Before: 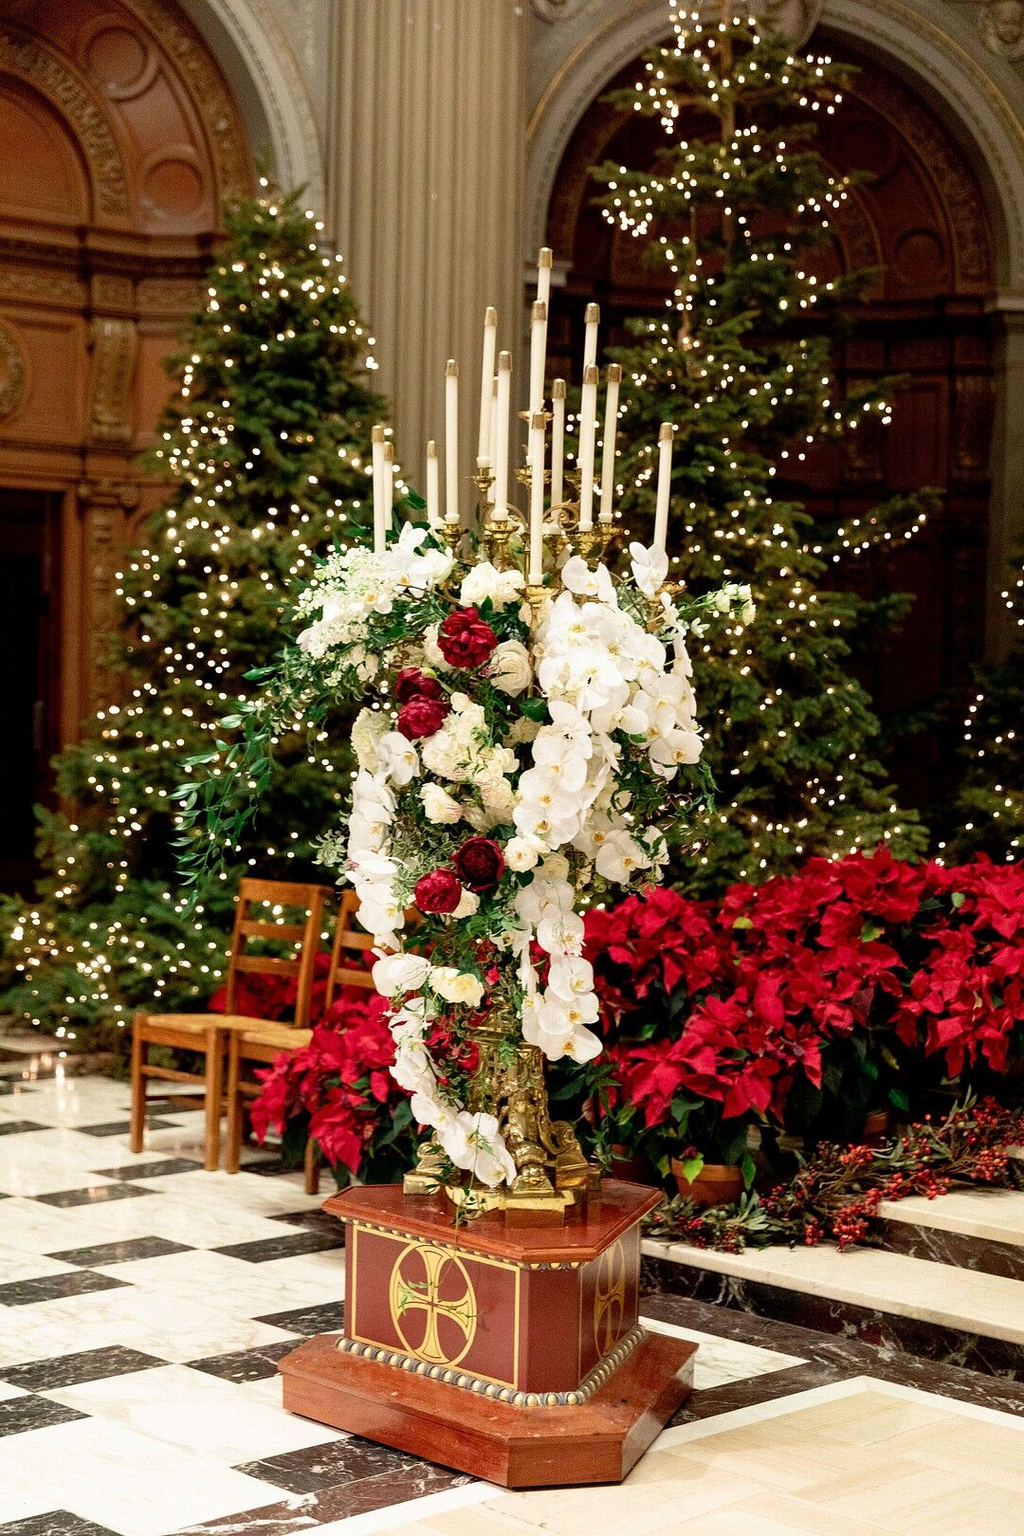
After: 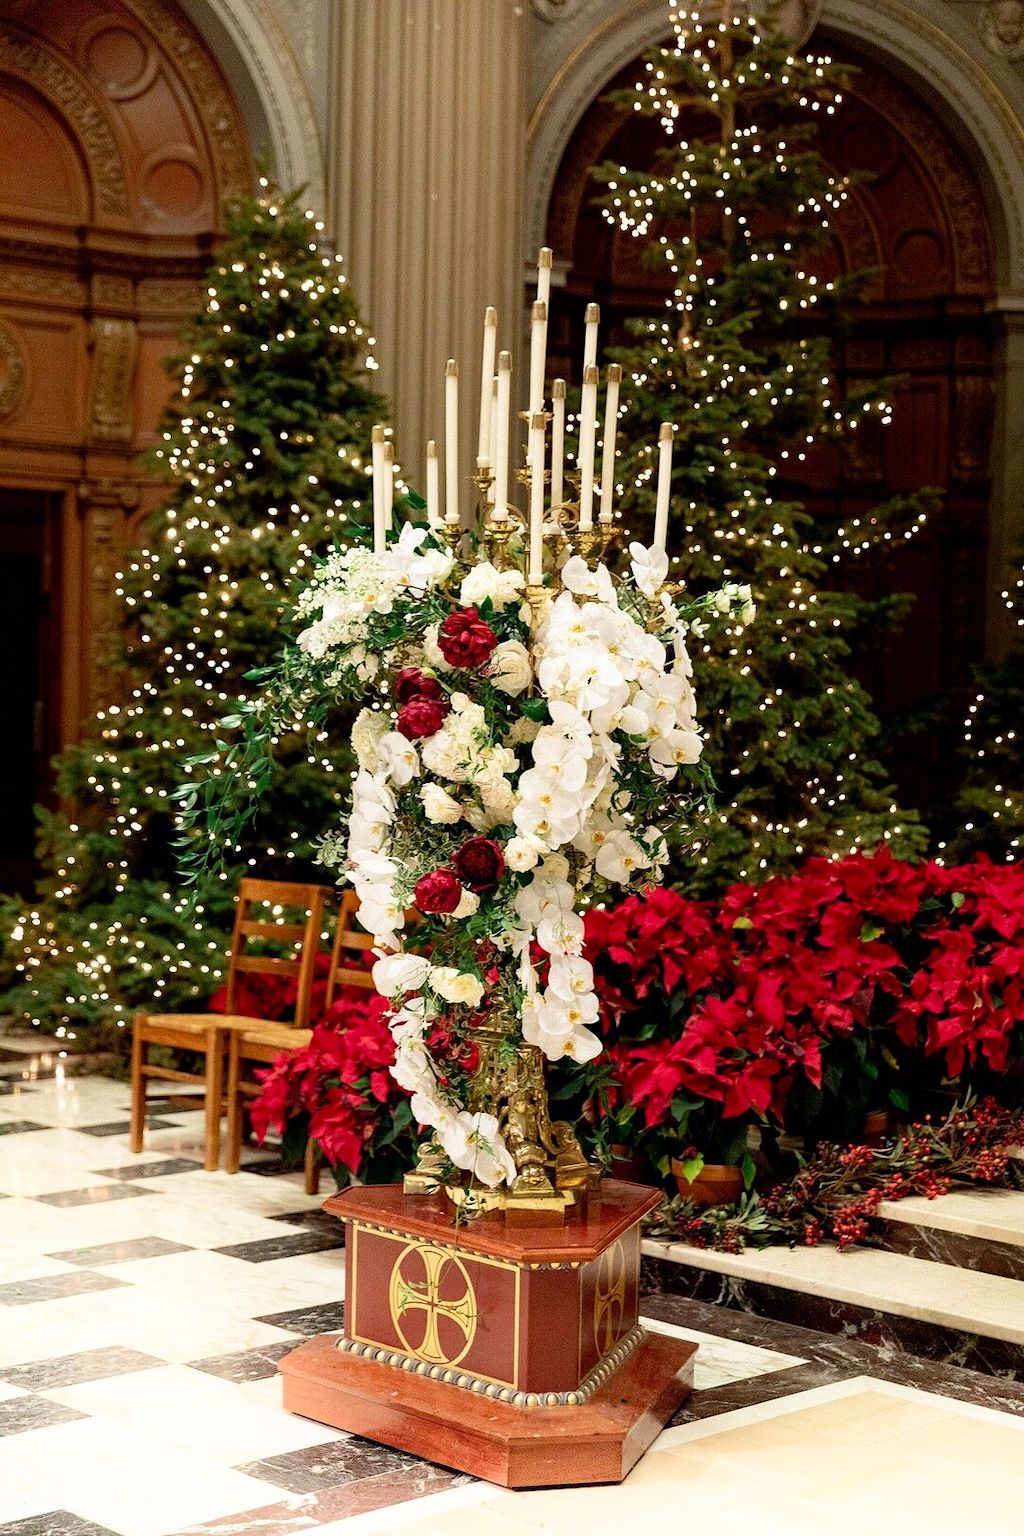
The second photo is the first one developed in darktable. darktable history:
shadows and highlights: shadows -21.97, highlights 99.08, soften with gaussian
haze removal: compatibility mode true, adaptive false
